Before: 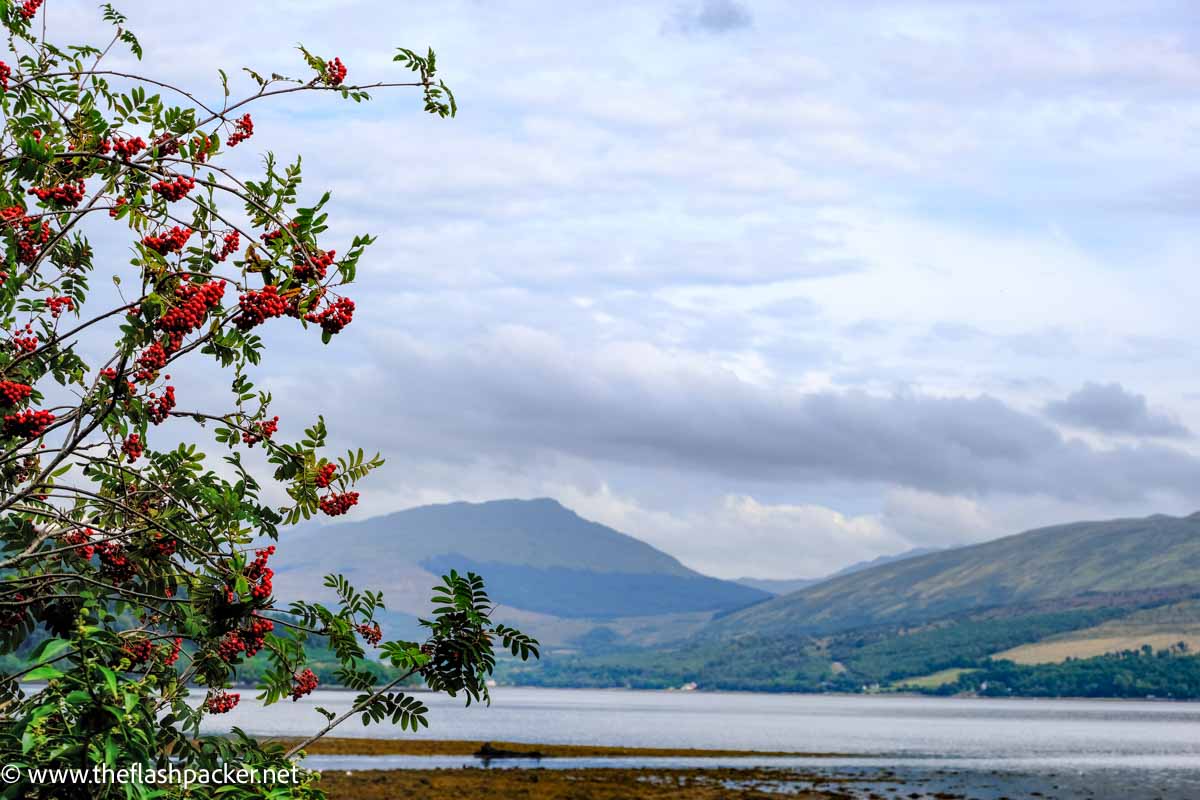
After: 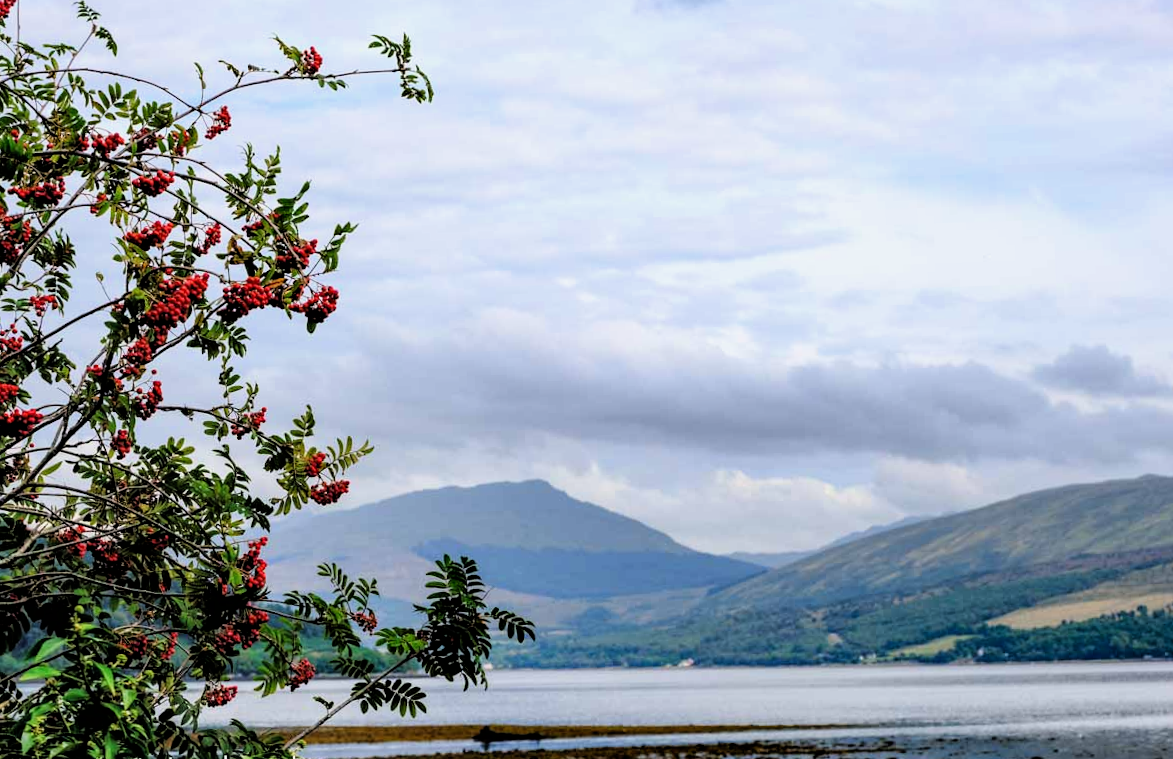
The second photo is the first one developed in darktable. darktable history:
rotate and perspective: rotation -2°, crop left 0.022, crop right 0.978, crop top 0.049, crop bottom 0.951
filmic rgb: black relative exposure -4.93 EV, white relative exposure 2.84 EV, hardness 3.72
